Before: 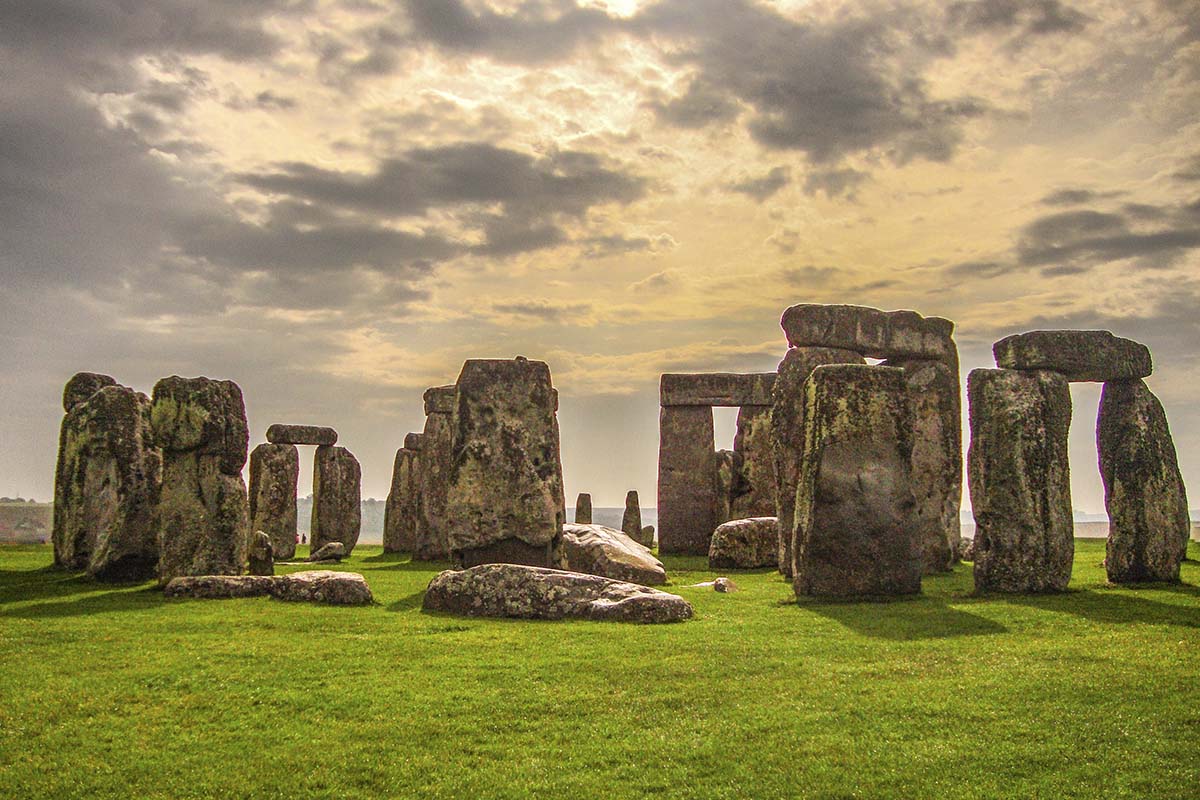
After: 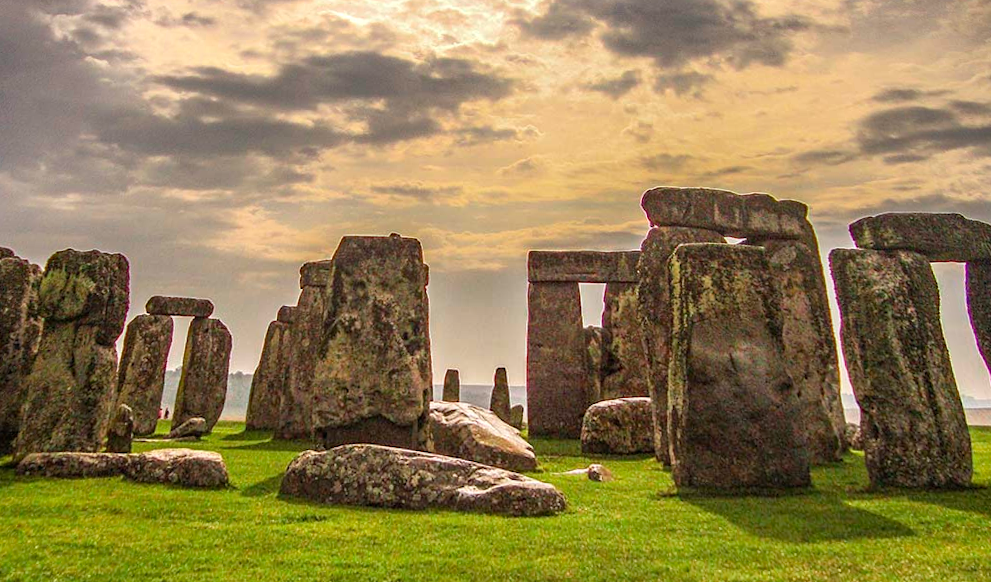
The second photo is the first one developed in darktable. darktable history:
rotate and perspective: rotation 0.72°, lens shift (vertical) -0.352, lens shift (horizontal) -0.051, crop left 0.152, crop right 0.859, crop top 0.019, crop bottom 0.964
crop: left 0.387%, top 5.469%, bottom 19.809%
haze removal: compatibility mode true, adaptive false
